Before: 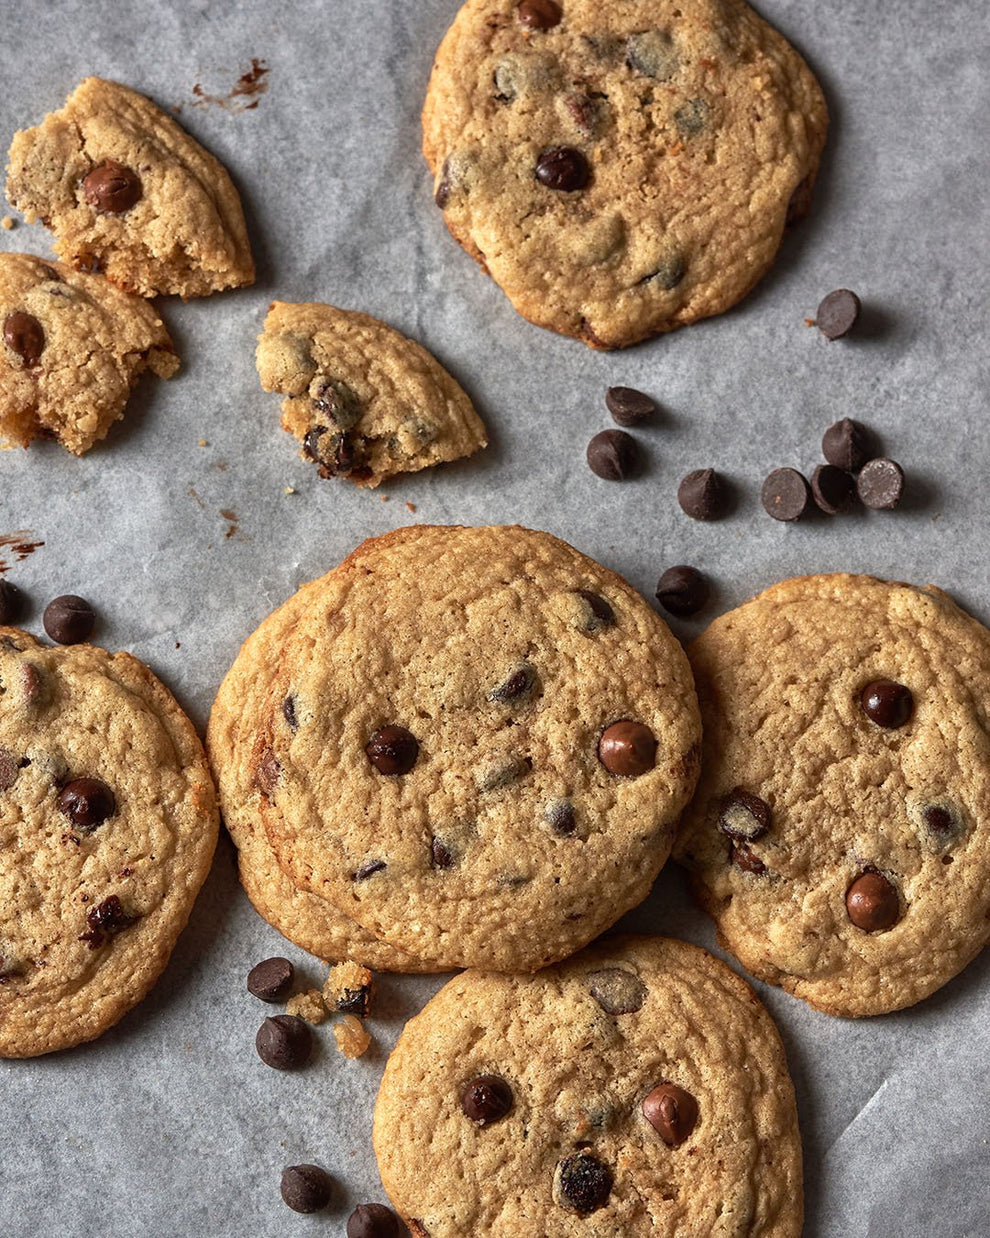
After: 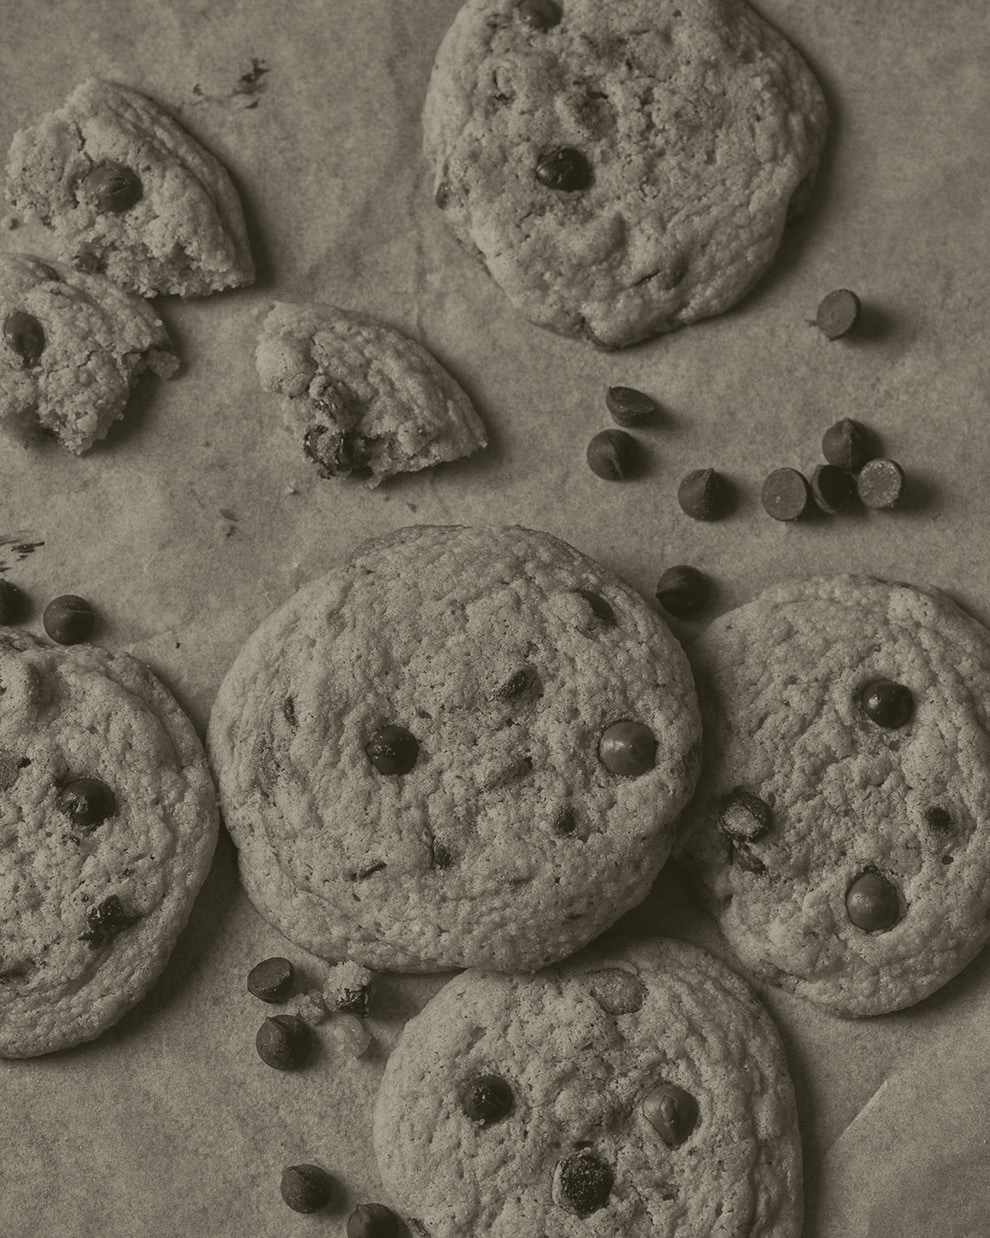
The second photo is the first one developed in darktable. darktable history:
color correction: highlights a* 9.03, highlights b* 8.71, shadows a* 40, shadows b* 40, saturation 0.8
colorize: hue 41.44°, saturation 22%, source mix 60%, lightness 10.61%
